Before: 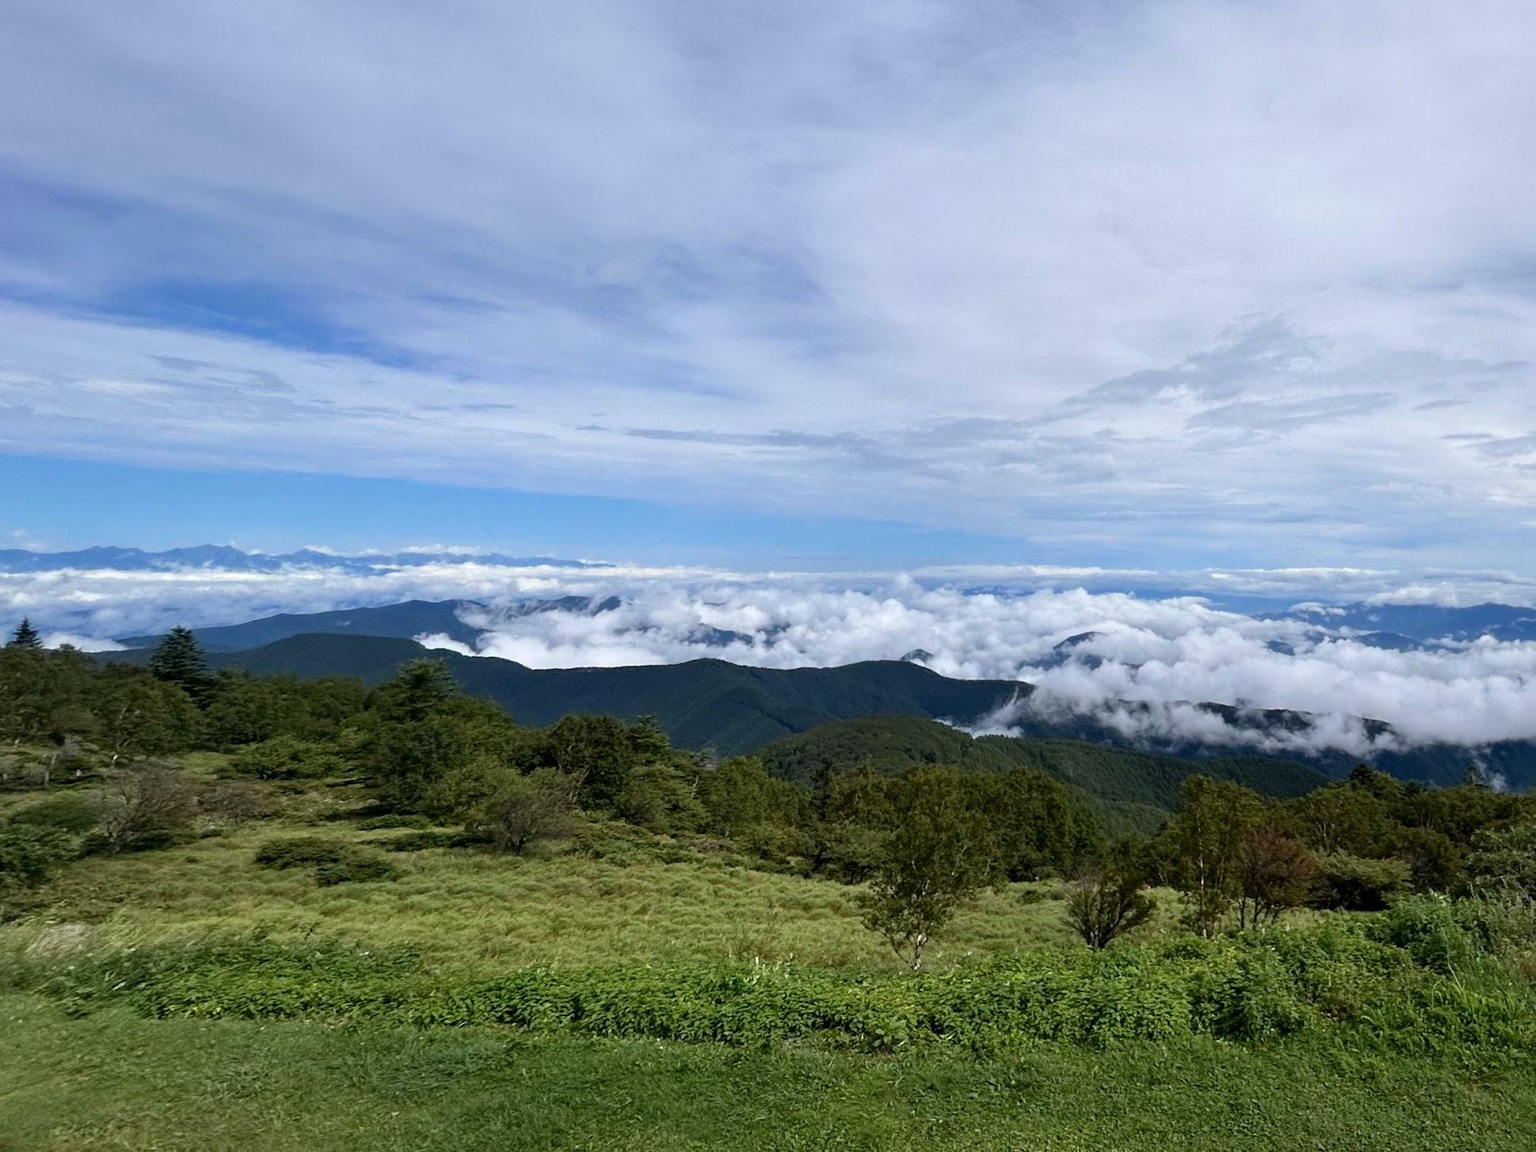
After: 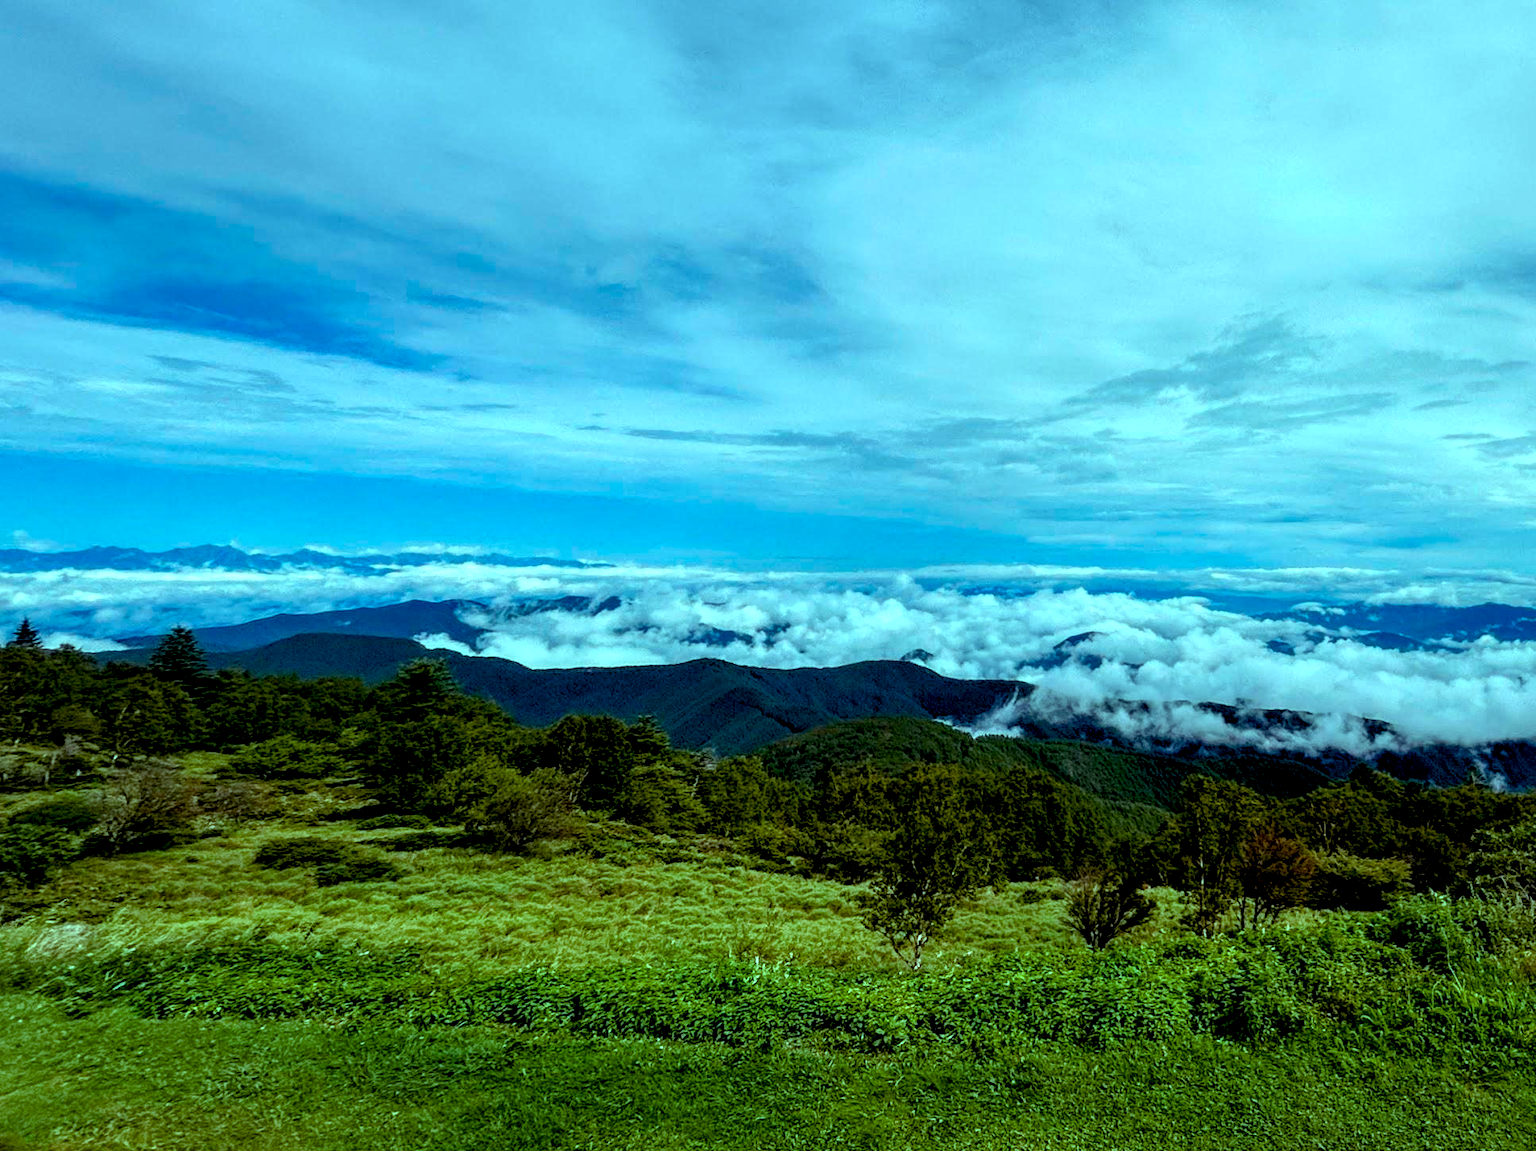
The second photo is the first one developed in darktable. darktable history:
color balance rgb: highlights gain › chroma 7.503%, highlights gain › hue 185.59°, global offset › luminance -1.426%, linear chroma grading › global chroma 14.69%, perceptual saturation grading › global saturation 20%, perceptual saturation grading › highlights -25.117%, perceptual saturation grading › shadows 25.011%
local contrast: detail 150%
